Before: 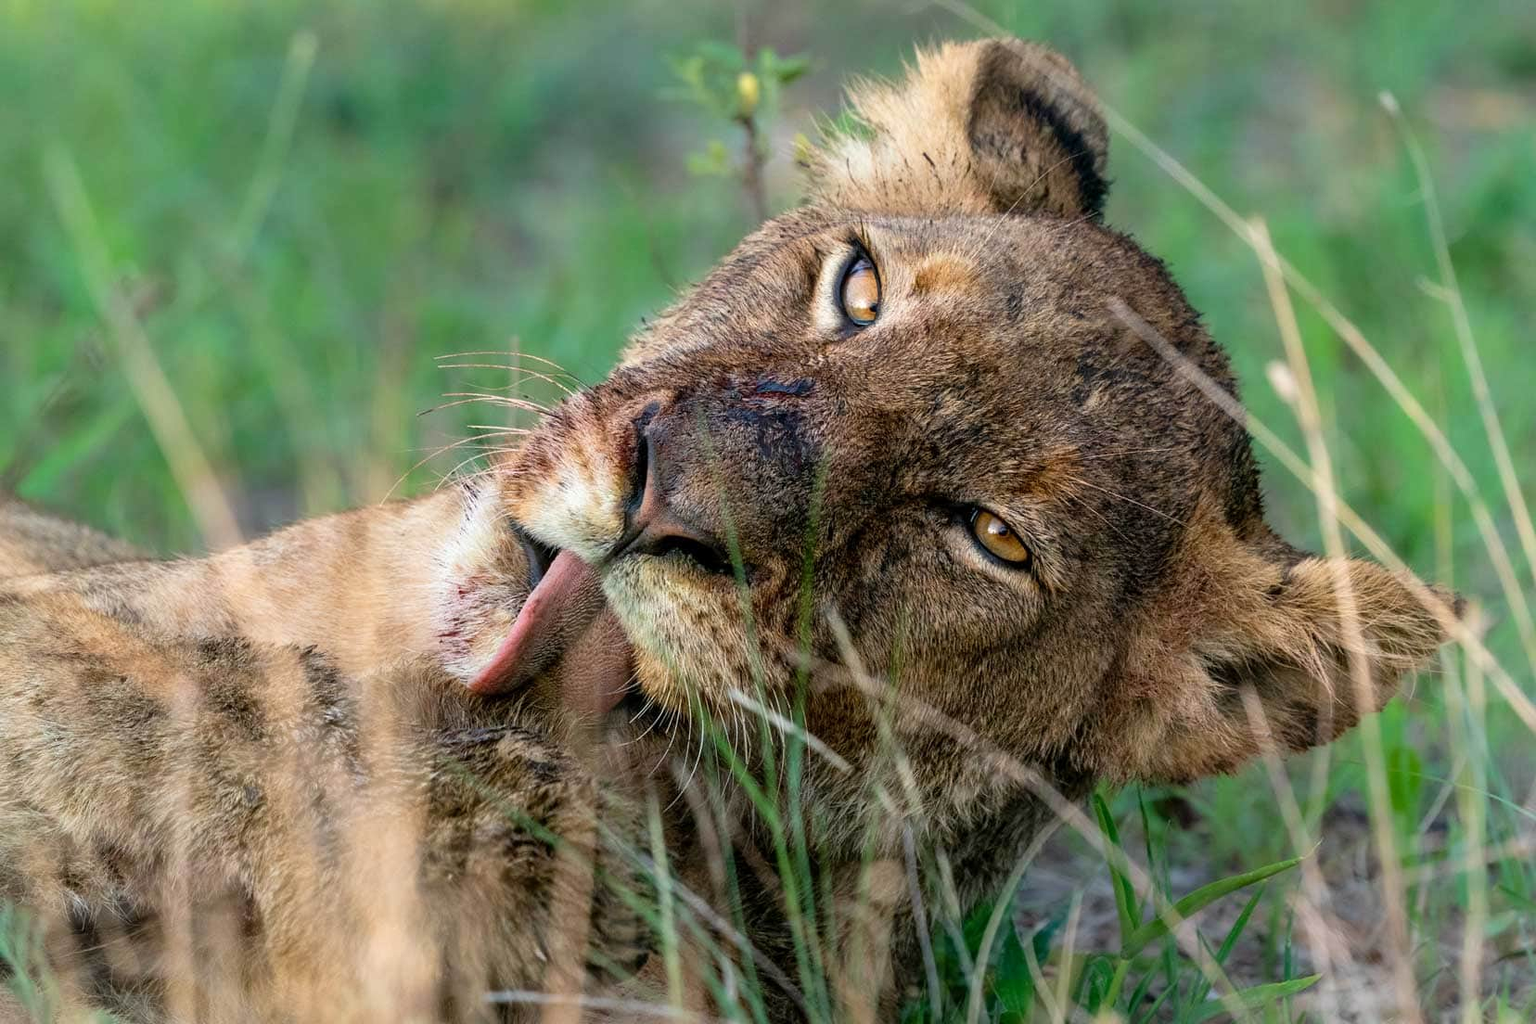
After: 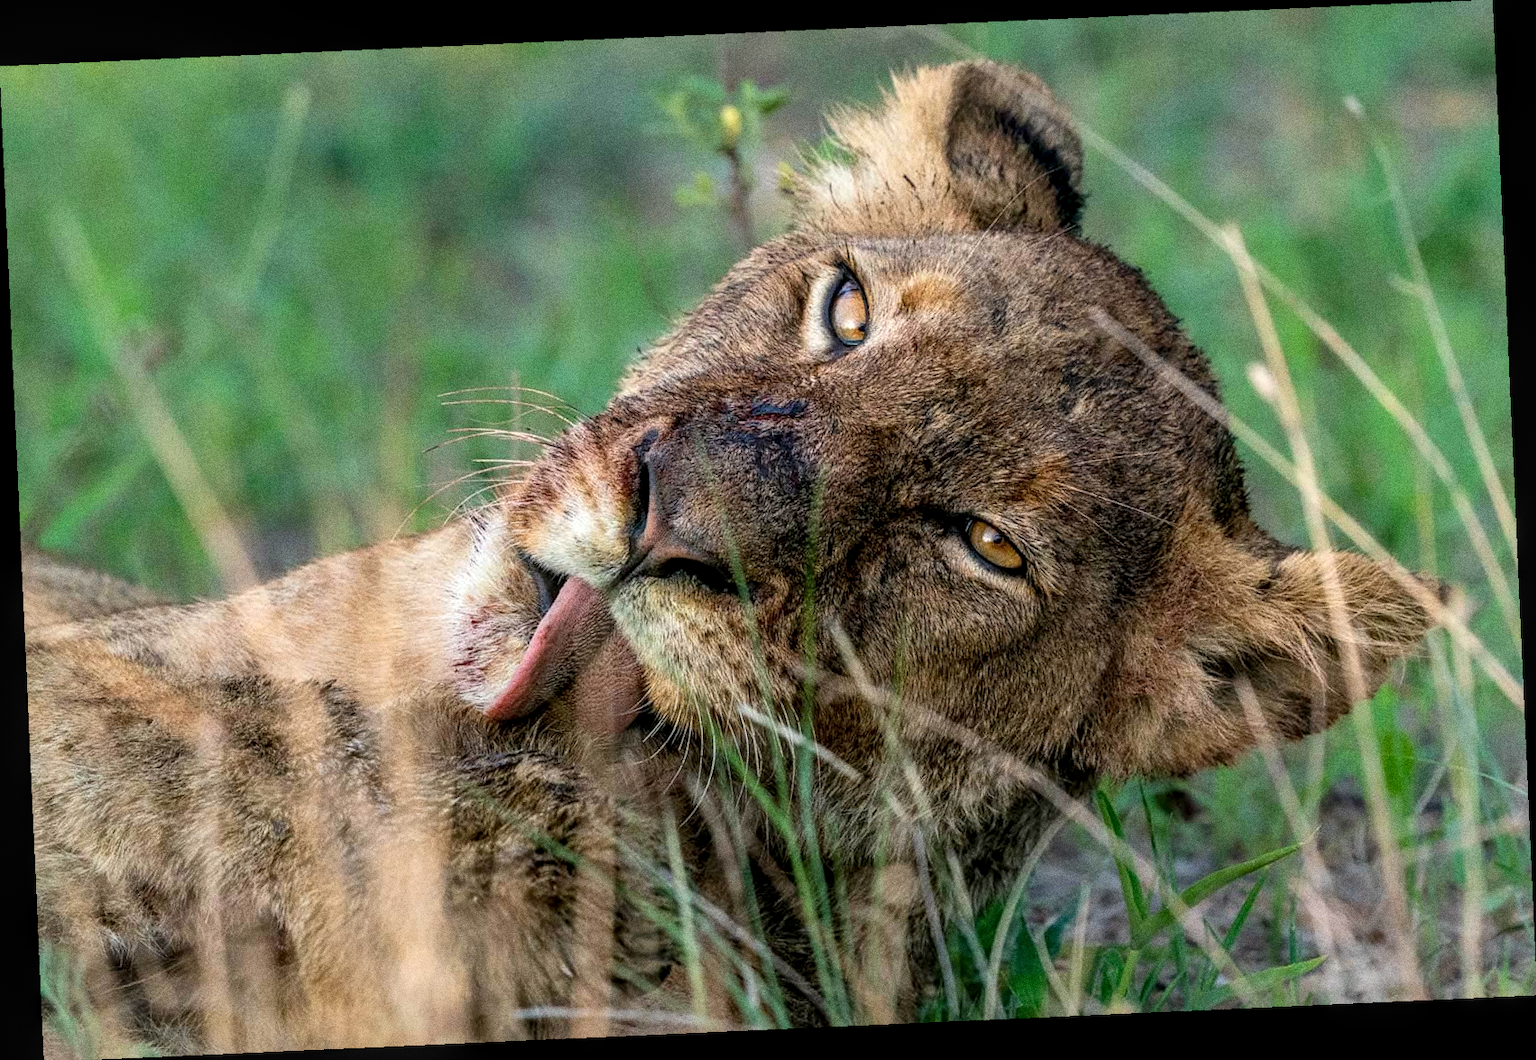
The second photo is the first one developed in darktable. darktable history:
rotate and perspective: rotation -2.56°, automatic cropping off
grain: coarseness 0.09 ISO, strength 40%
local contrast: on, module defaults
